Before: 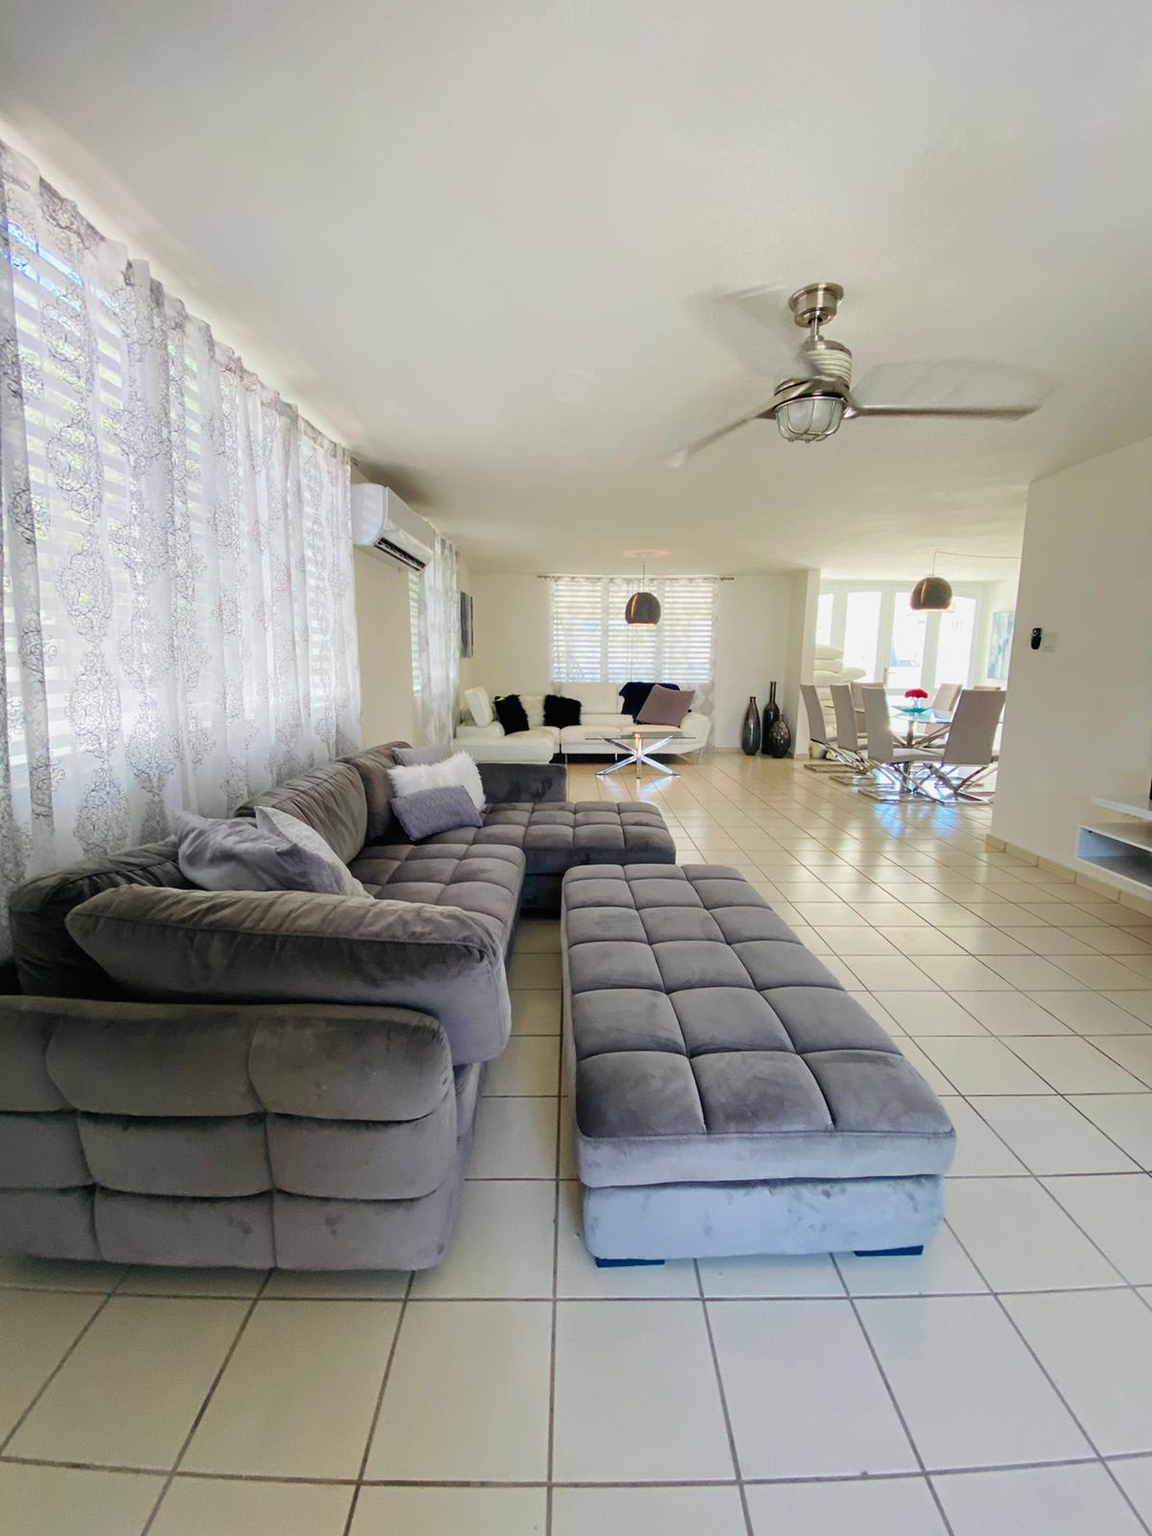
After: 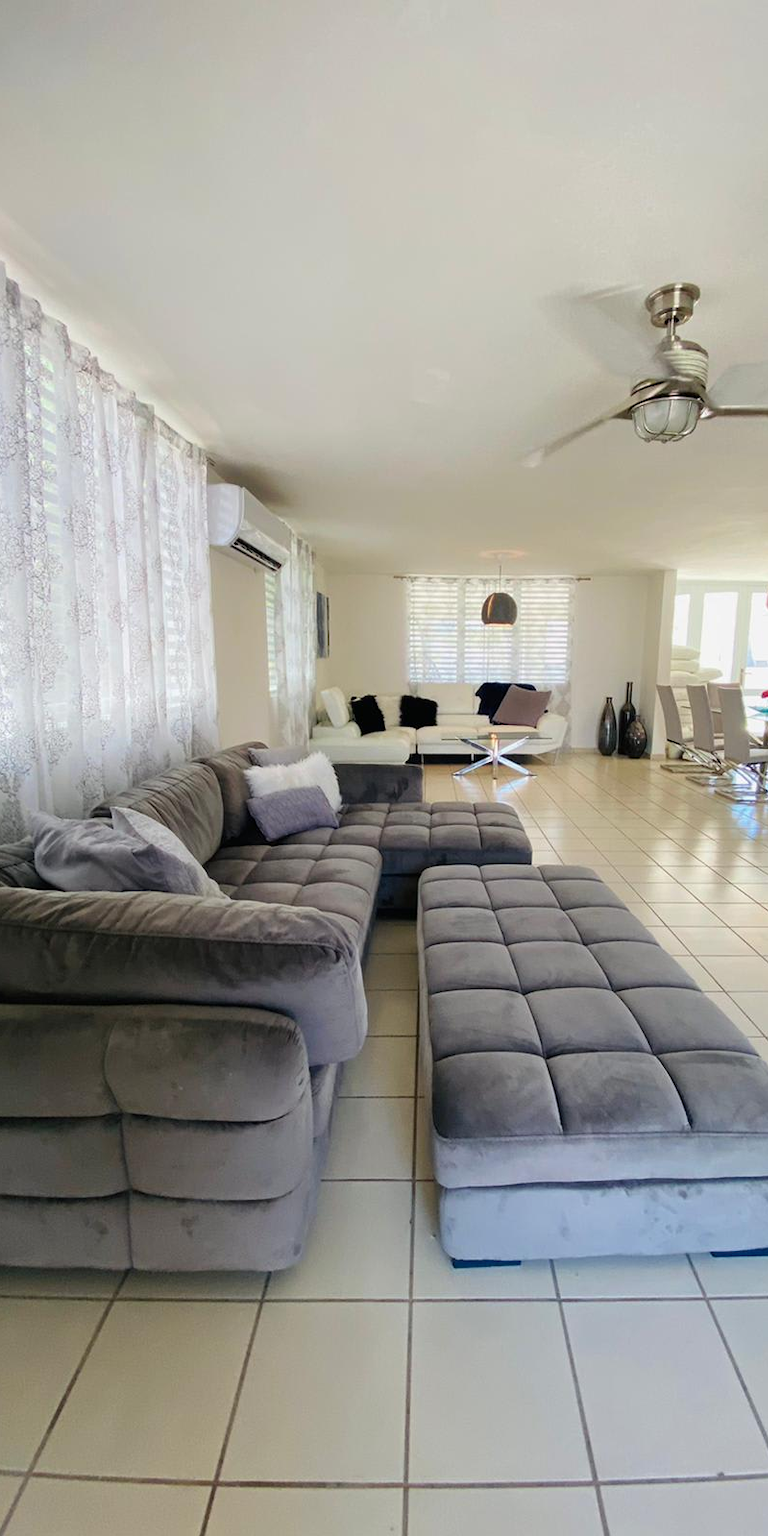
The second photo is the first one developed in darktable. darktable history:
crop and rotate: left 12.522%, right 20.755%
